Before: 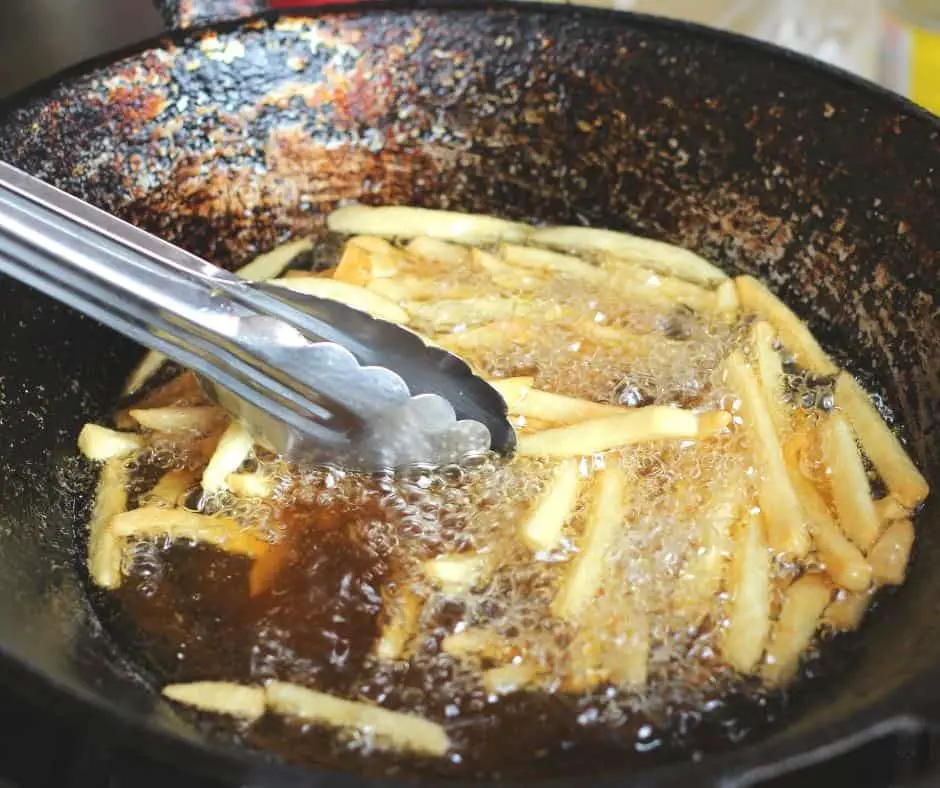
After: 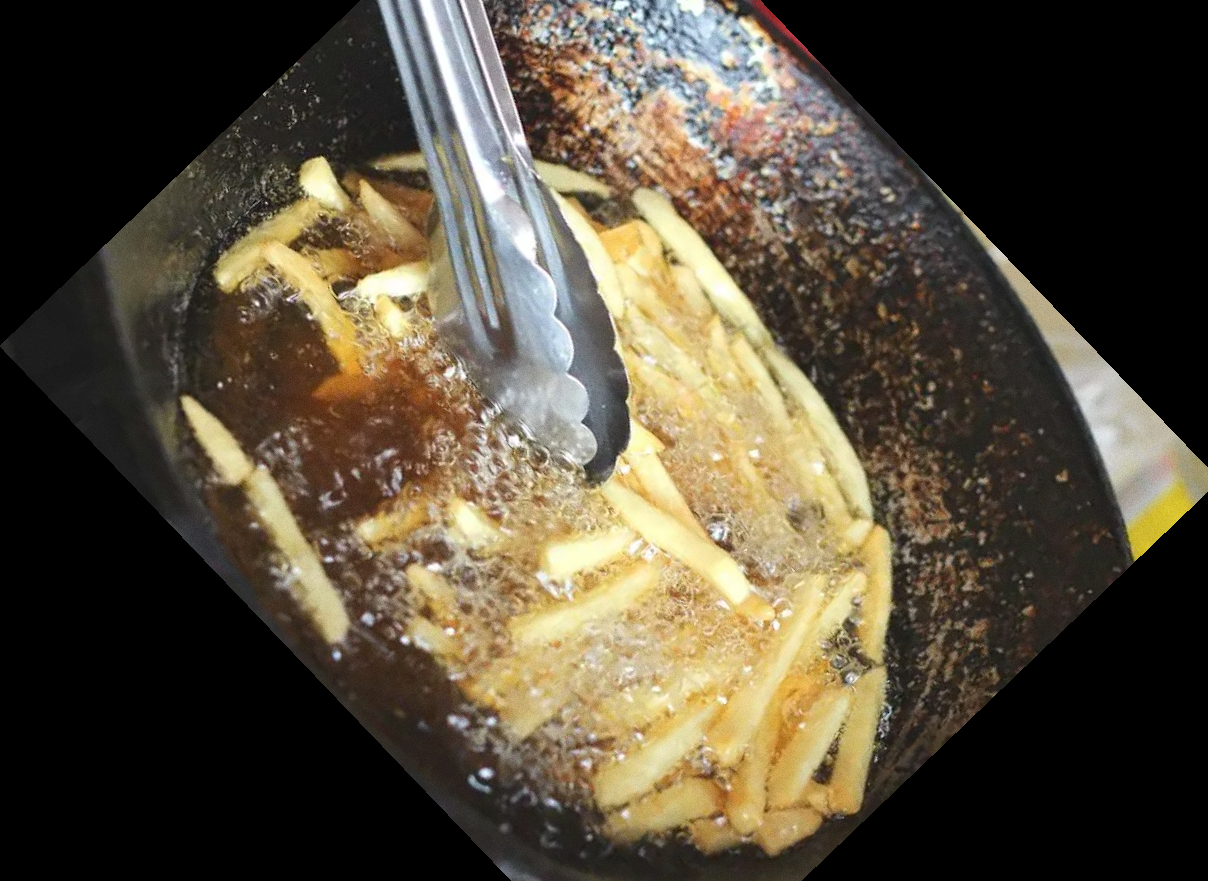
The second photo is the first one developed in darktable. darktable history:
grain: coarseness 7.08 ISO, strength 21.67%, mid-tones bias 59.58%
contrast brightness saturation: saturation -0.05
crop and rotate: angle -46.26°, top 16.234%, right 0.912%, bottom 11.704%
